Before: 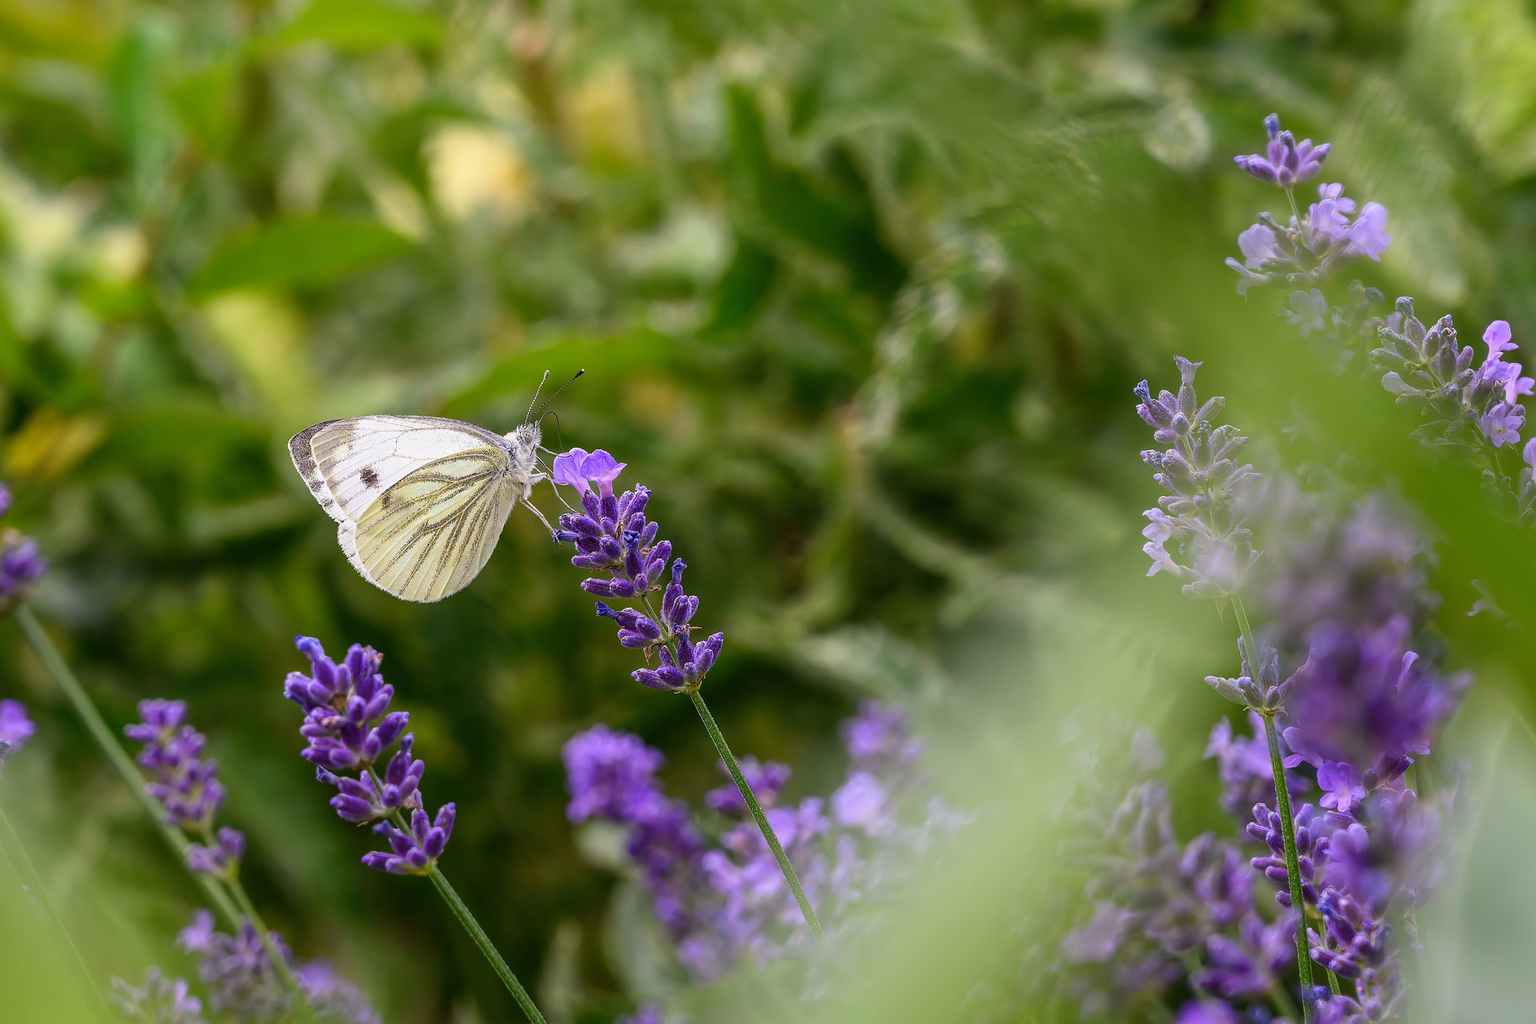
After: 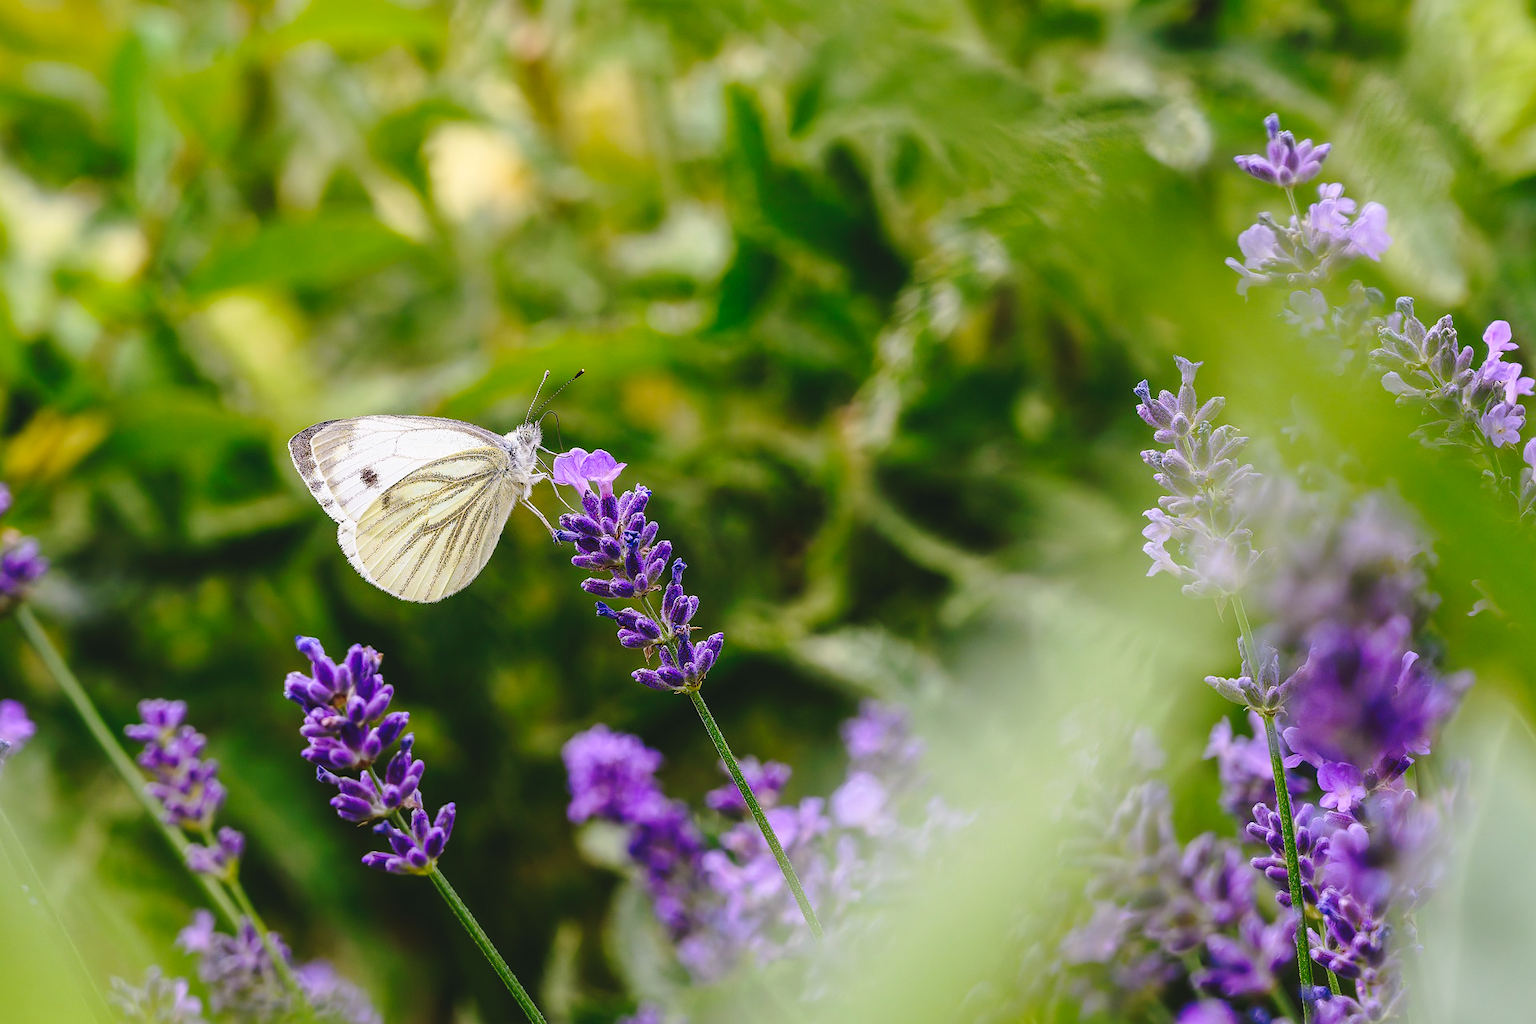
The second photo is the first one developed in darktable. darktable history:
tone curve: curves: ch0 [(0, 0) (0.003, 0.072) (0.011, 0.073) (0.025, 0.072) (0.044, 0.076) (0.069, 0.089) (0.1, 0.103) (0.136, 0.123) (0.177, 0.158) (0.224, 0.21) (0.277, 0.275) (0.335, 0.372) (0.399, 0.463) (0.468, 0.556) (0.543, 0.633) (0.623, 0.712) (0.709, 0.795) (0.801, 0.869) (0.898, 0.942) (1, 1)], preserve colors none
